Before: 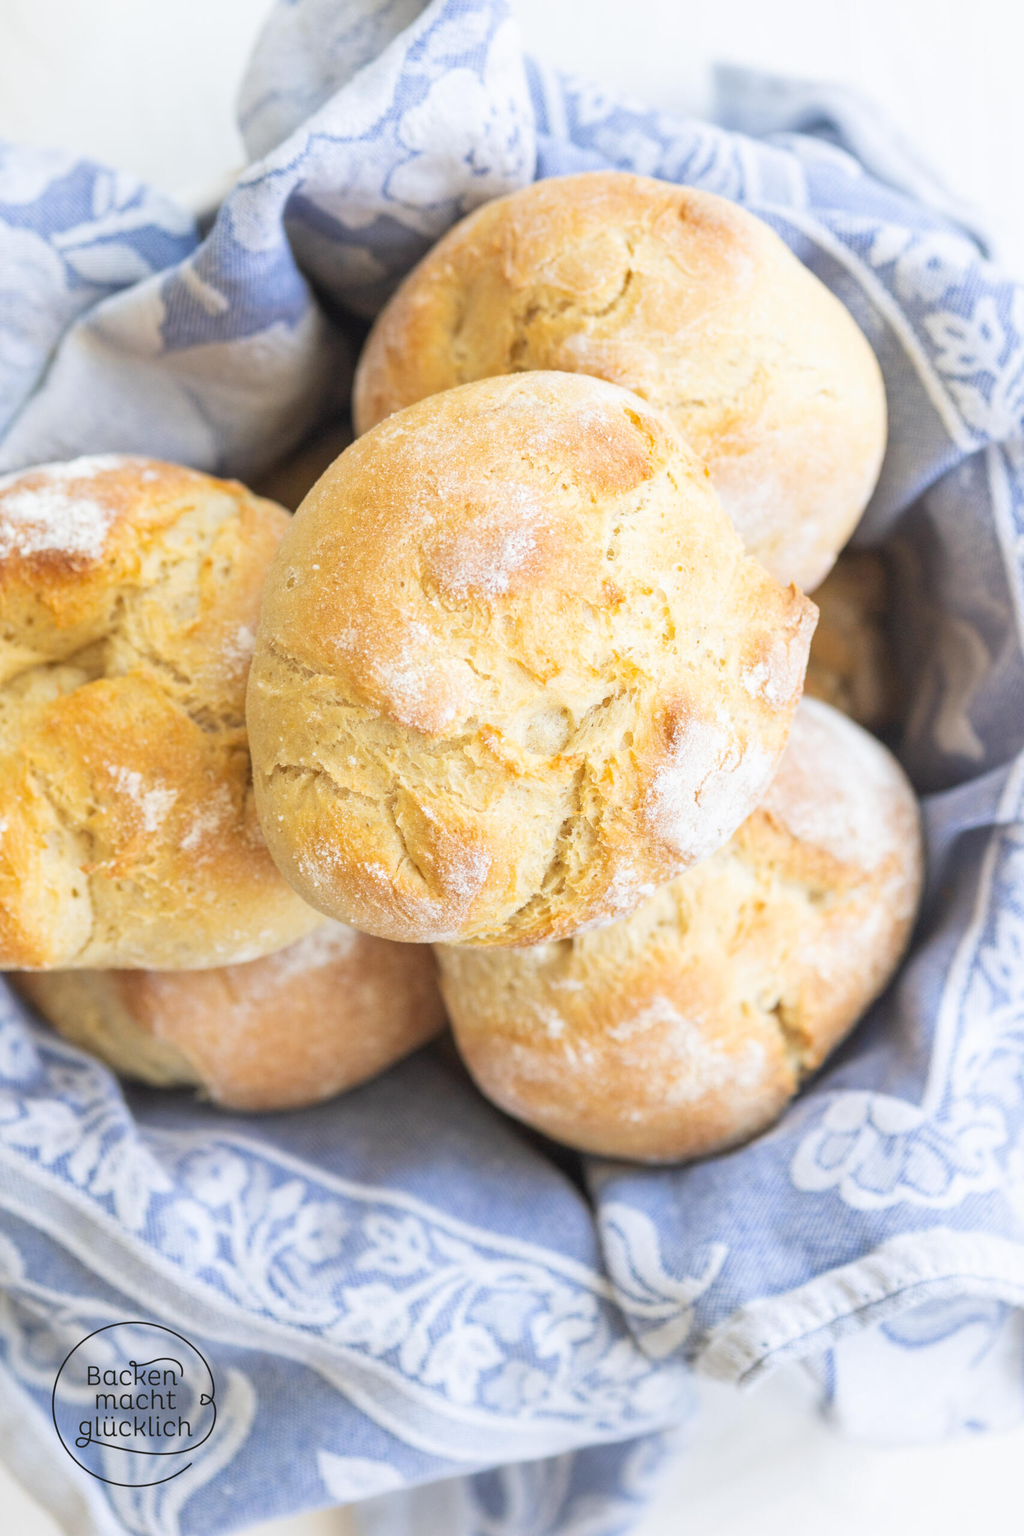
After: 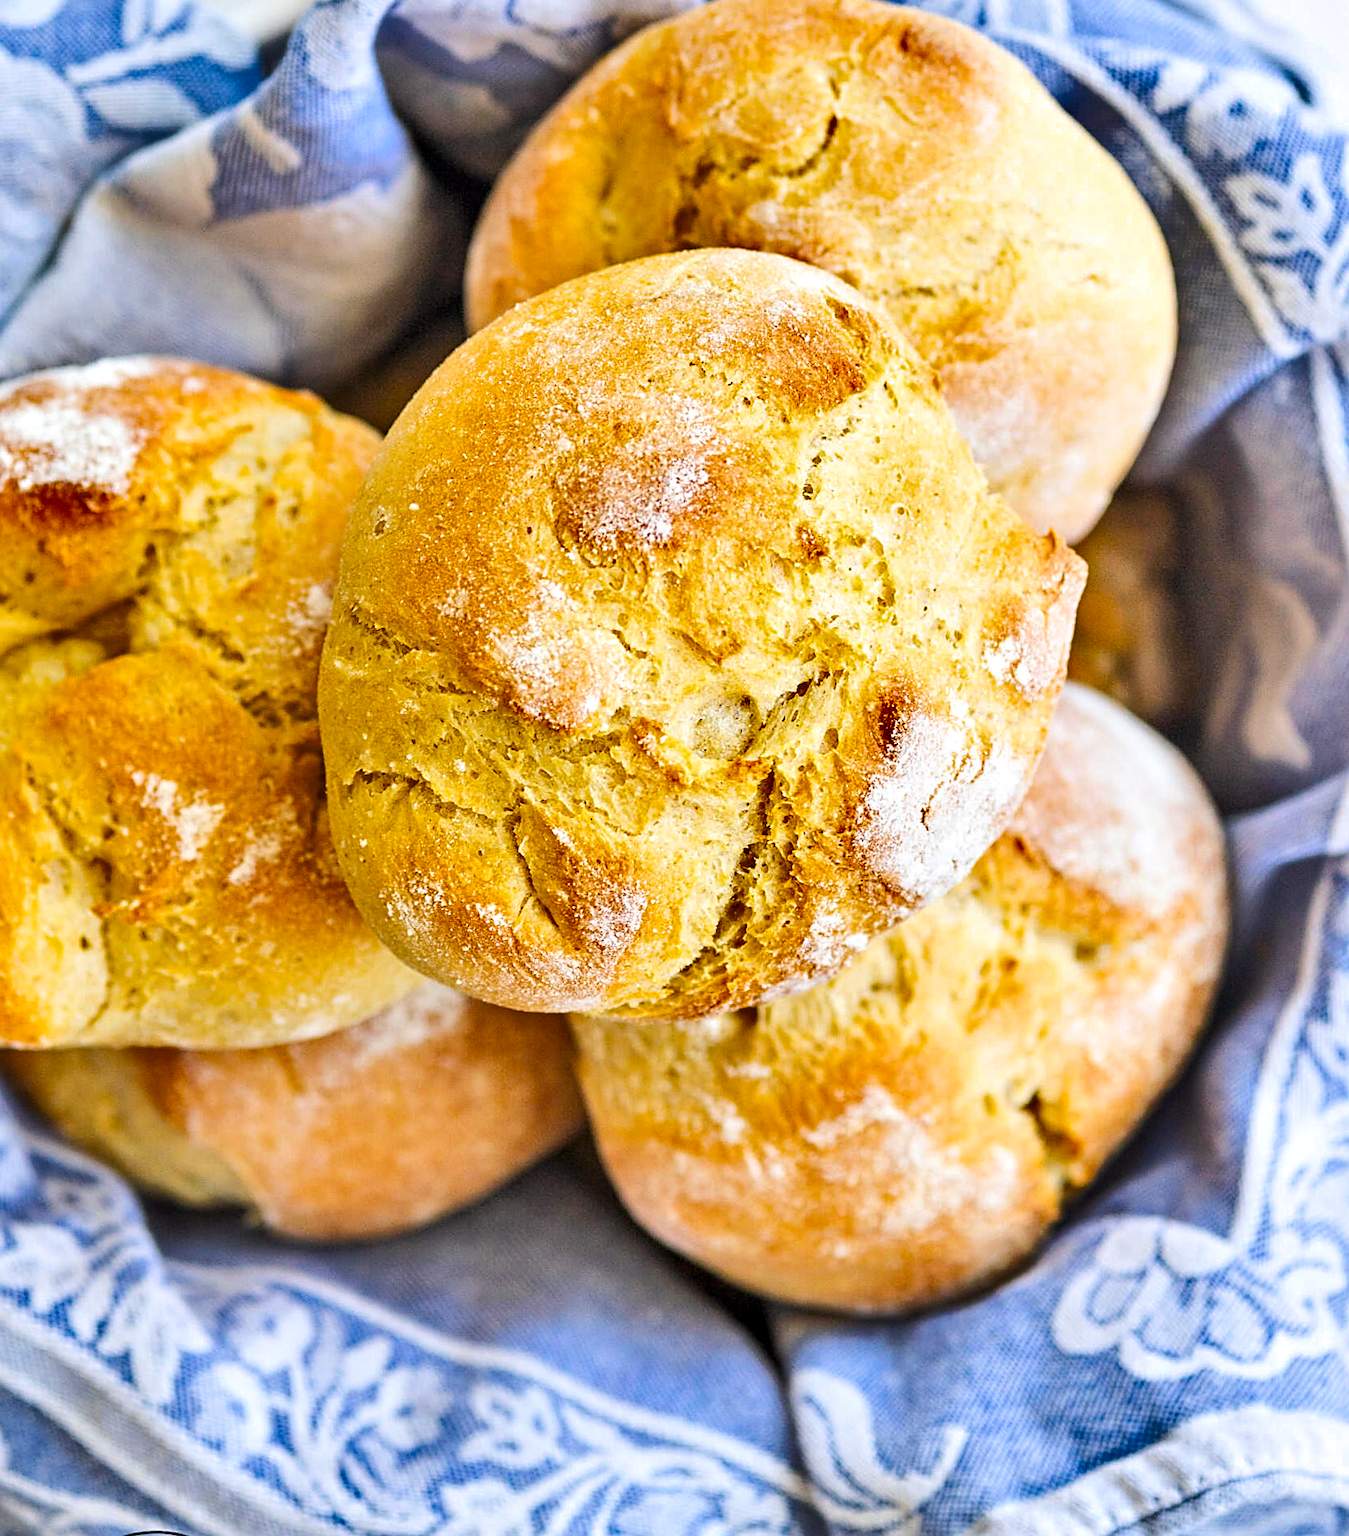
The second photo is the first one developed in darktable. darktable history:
color balance rgb: perceptual saturation grading › global saturation 25%, perceptual brilliance grading › mid-tones 10%, perceptual brilliance grading › shadows 15%, global vibrance 20%
white balance: emerald 1
shadows and highlights: white point adjustment 0.1, highlights -70, soften with gaussian
crop: top 11.038%, bottom 13.962%
contrast equalizer: y [[0.51, 0.537, 0.559, 0.574, 0.599, 0.618], [0.5 ×6], [0.5 ×6], [0 ×6], [0 ×6]]
tone curve: curves: ch0 [(0, 0) (0.004, 0.001) (0.133, 0.112) (0.325, 0.362) (0.832, 0.893) (1, 1)], color space Lab, linked channels, preserve colors none
rotate and perspective: rotation 0.226°, lens shift (vertical) -0.042, crop left 0.023, crop right 0.982, crop top 0.006, crop bottom 0.994
sharpen: on, module defaults
